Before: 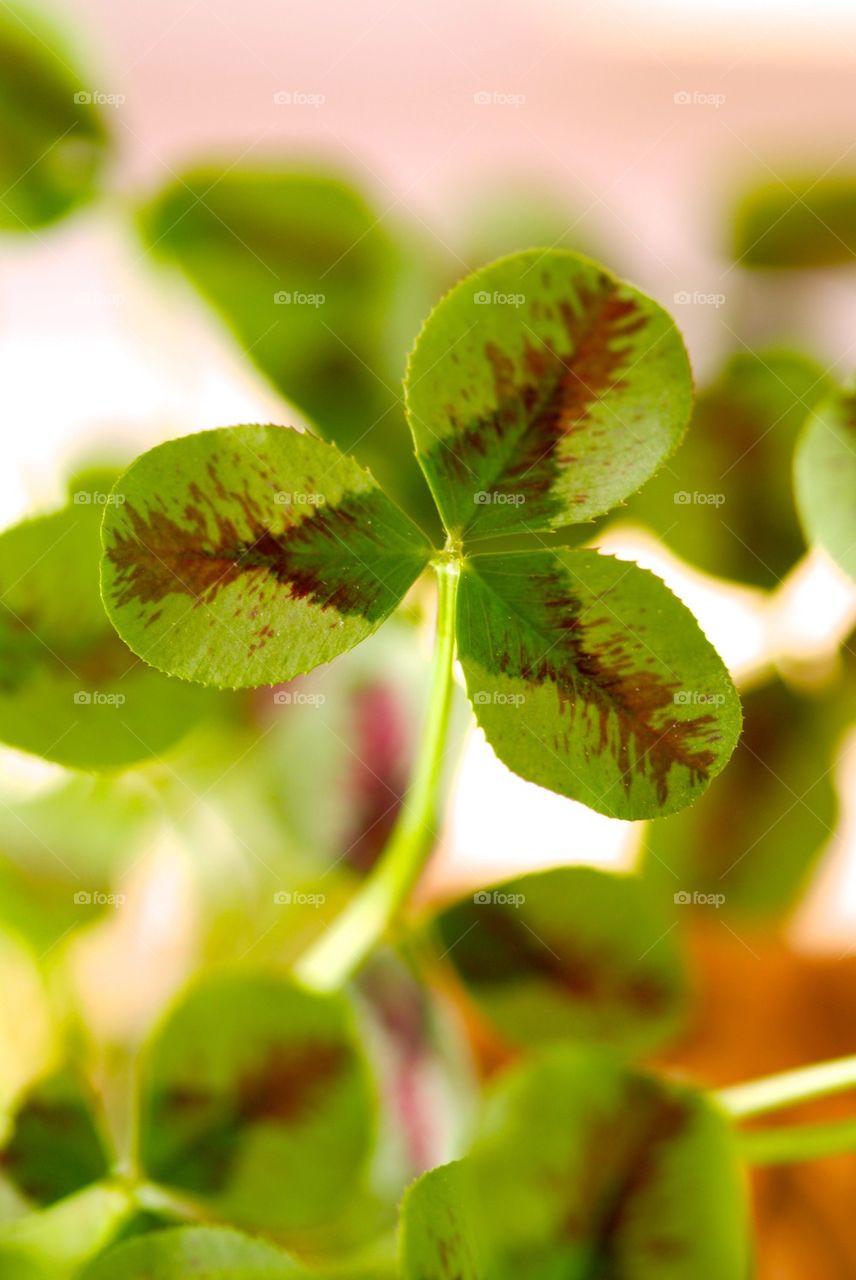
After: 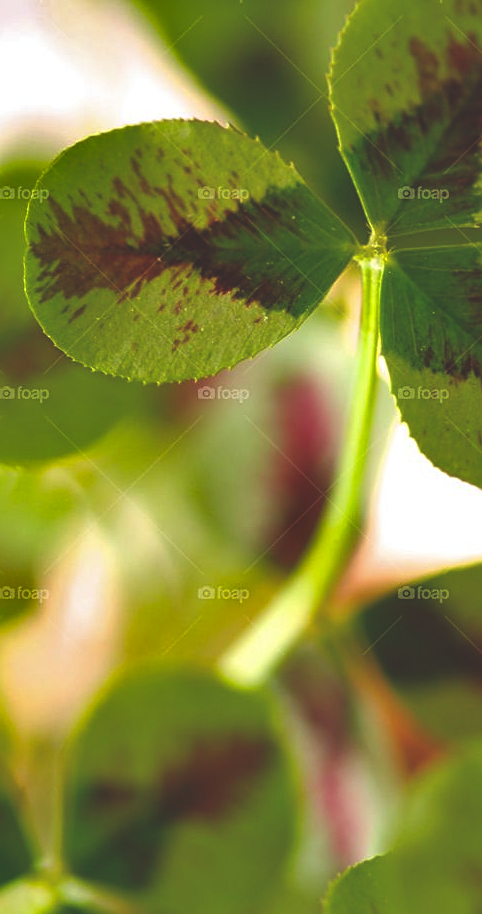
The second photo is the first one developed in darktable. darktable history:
sharpen: on, module defaults
white balance: red 1, blue 1
rgb curve: curves: ch0 [(0, 0.186) (0.314, 0.284) (0.775, 0.708) (1, 1)], compensate middle gray true, preserve colors none
shadows and highlights: radius 108.52, shadows 40.68, highlights -72.88, low approximation 0.01, soften with gaussian
crop: left 8.966%, top 23.852%, right 34.699%, bottom 4.703%
base curve: curves: ch0 [(0, 0) (0.303, 0.277) (1, 1)]
